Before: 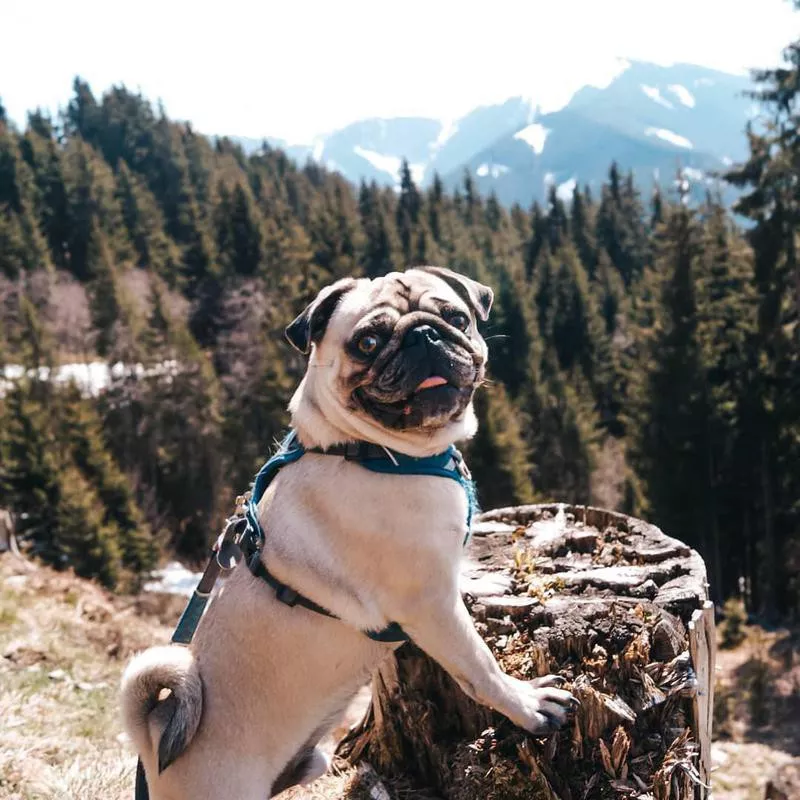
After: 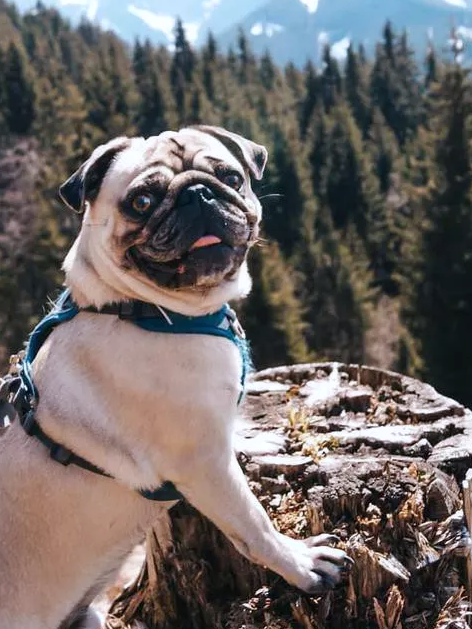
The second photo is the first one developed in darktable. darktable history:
crop and rotate: left 28.256%, top 17.734%, right 12.656%, bottom 3.573%
white balance: red 0.98, blue 1.034
